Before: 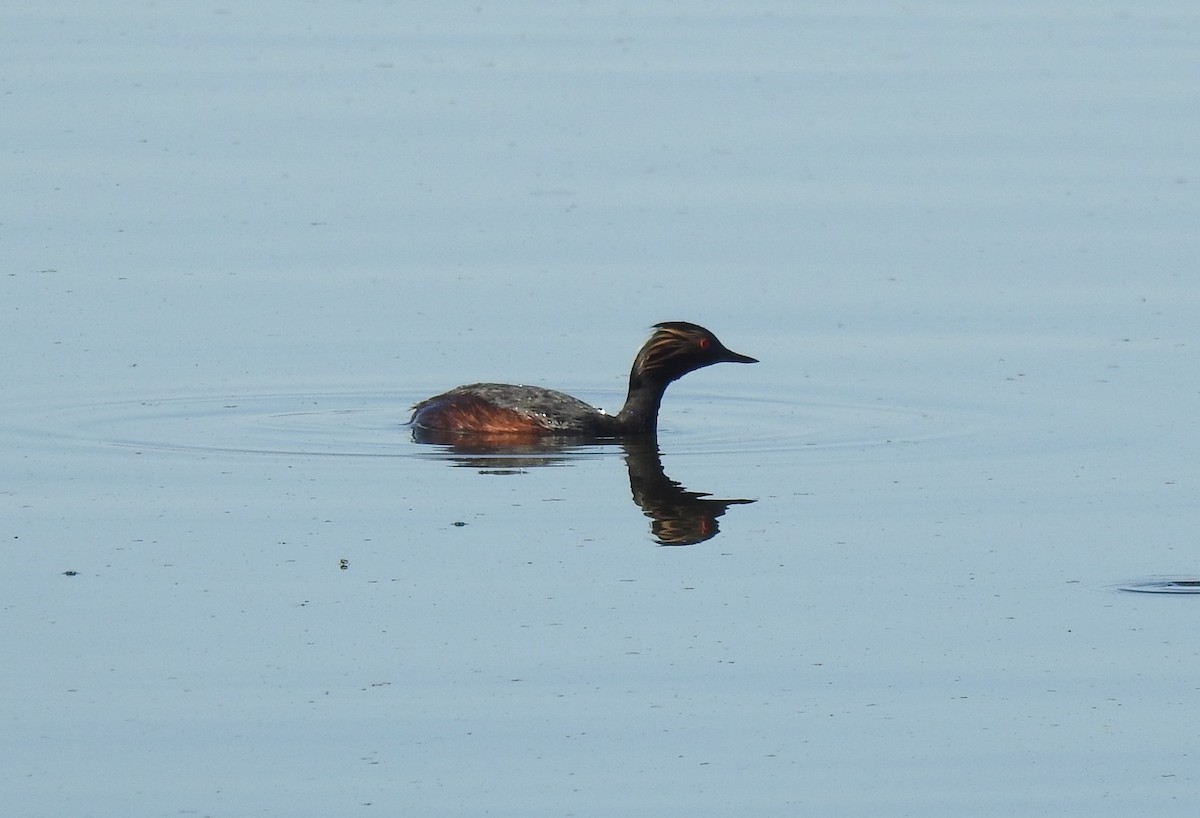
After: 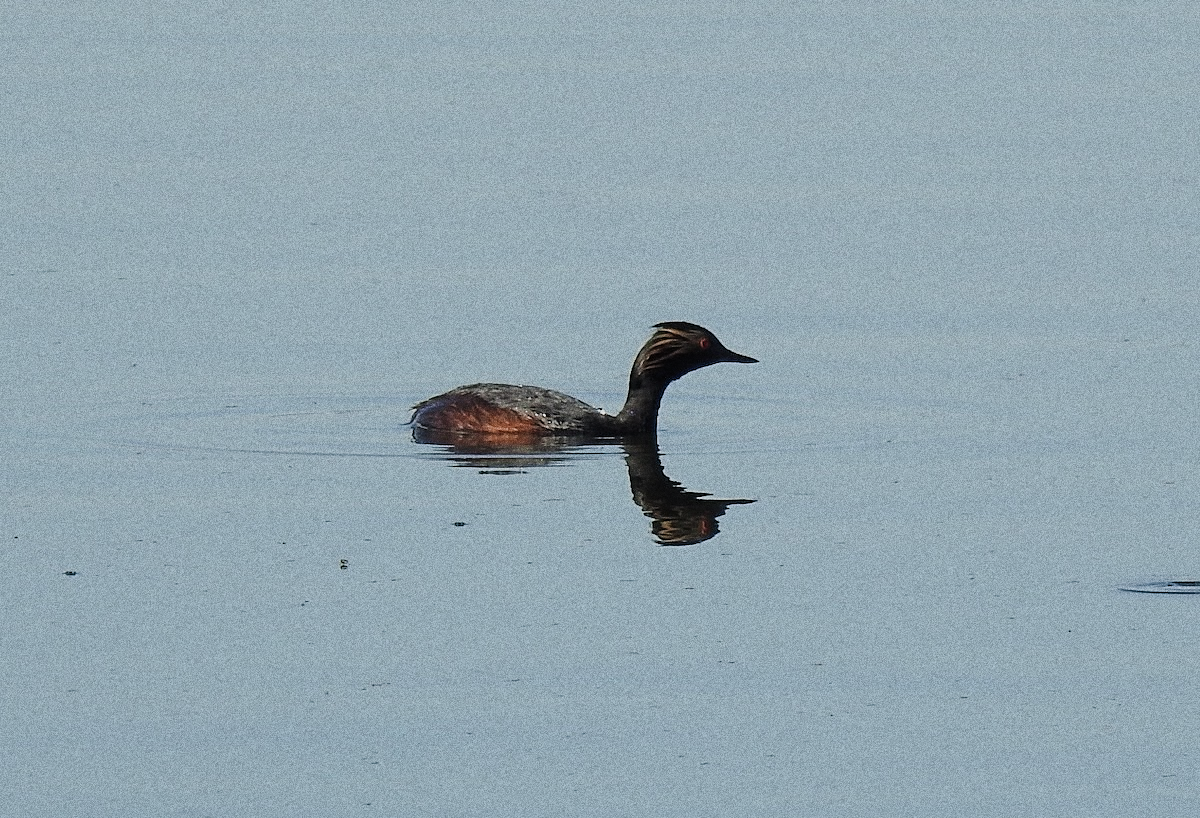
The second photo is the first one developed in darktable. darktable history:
grain: strength 49.07%
filmic rgb: black relative exposure -7.65 EV, white relative exposure 4.56 EV, hardness 3.61
sharpen: on, module defaults
shadows and highlights: shadows 25, highlights -25
